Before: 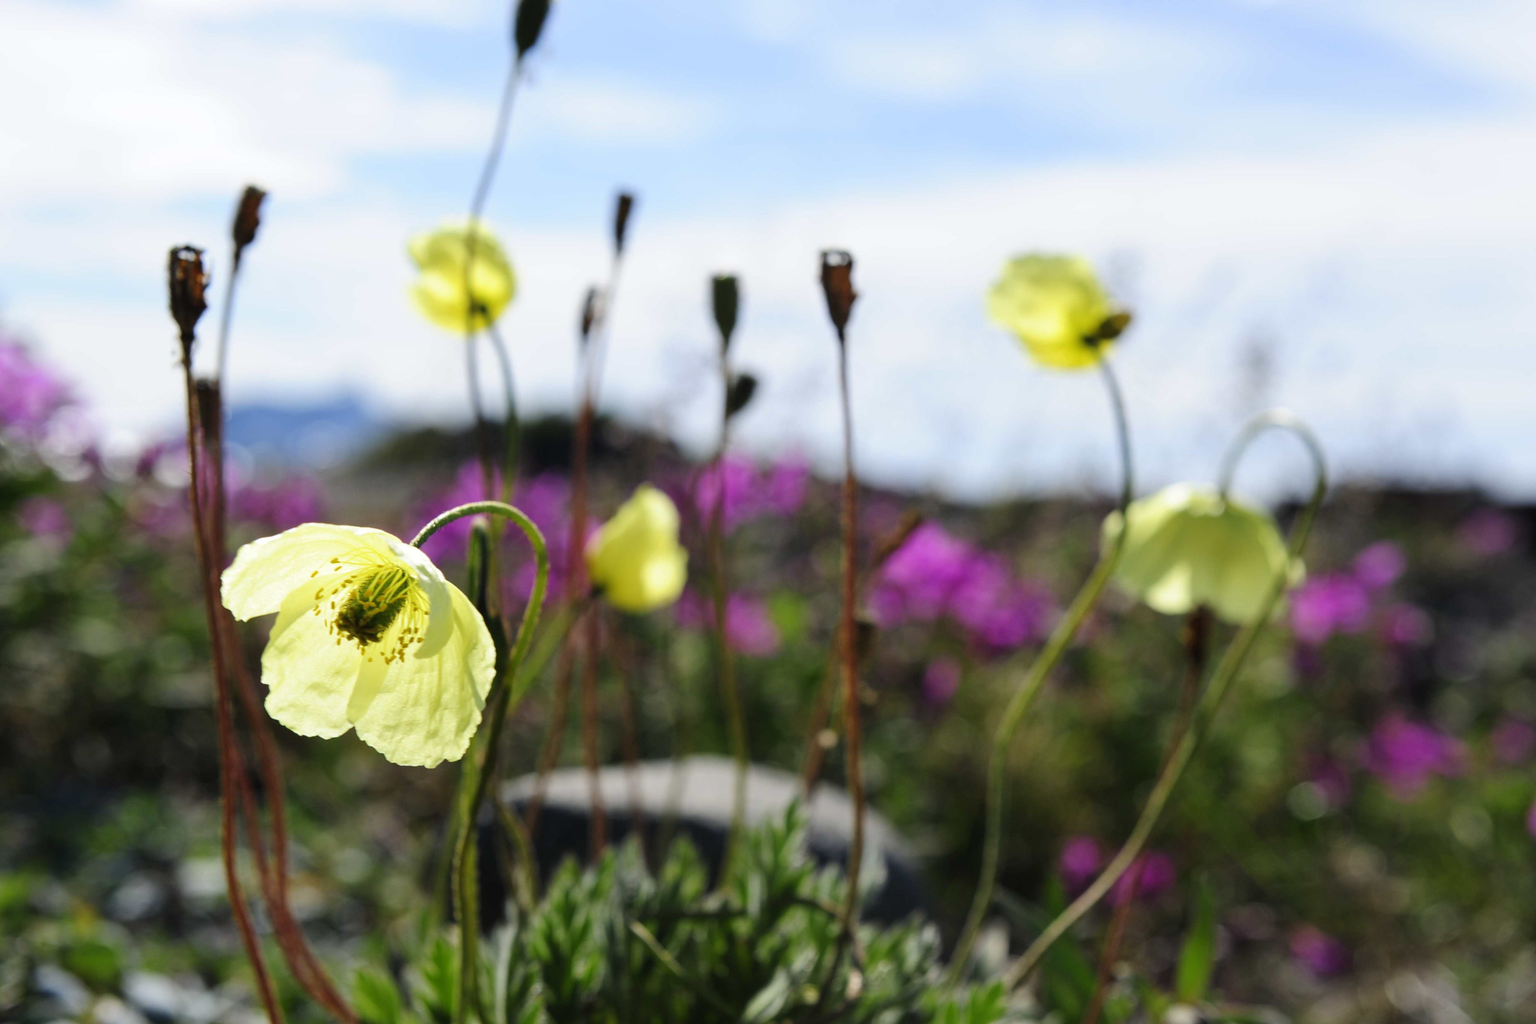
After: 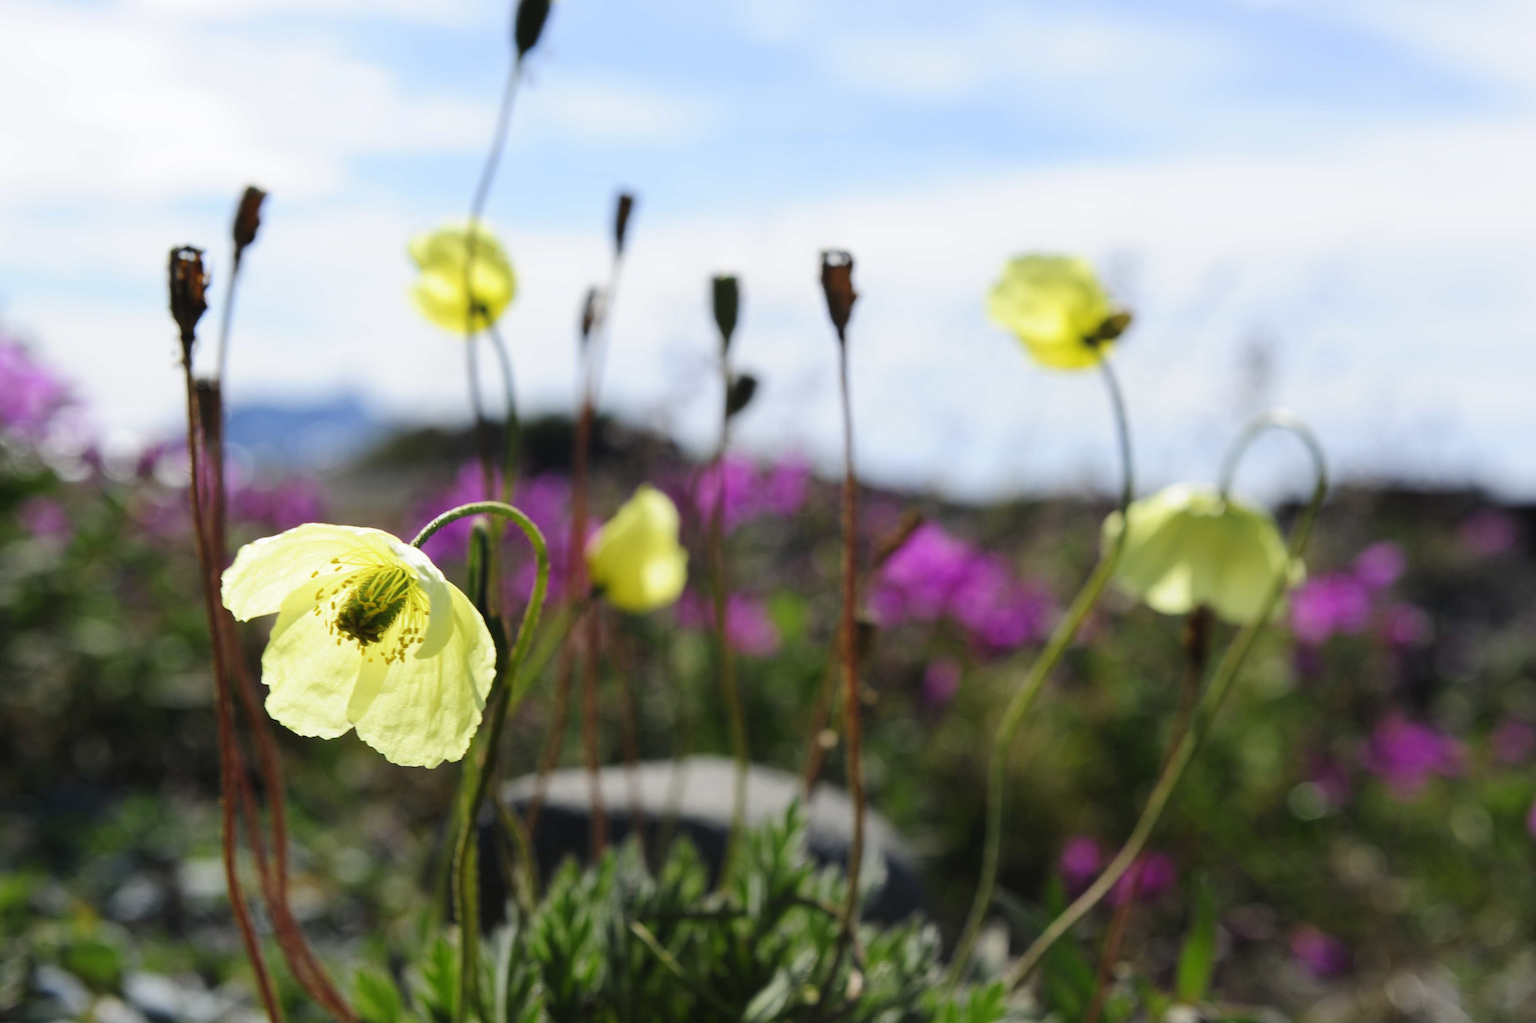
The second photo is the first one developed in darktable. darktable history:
contrast equalizer: y [[0.6 ×6], [0.55 ×6], [0 ×6], [0 ×6], [0 ×6]], mix -0.203
